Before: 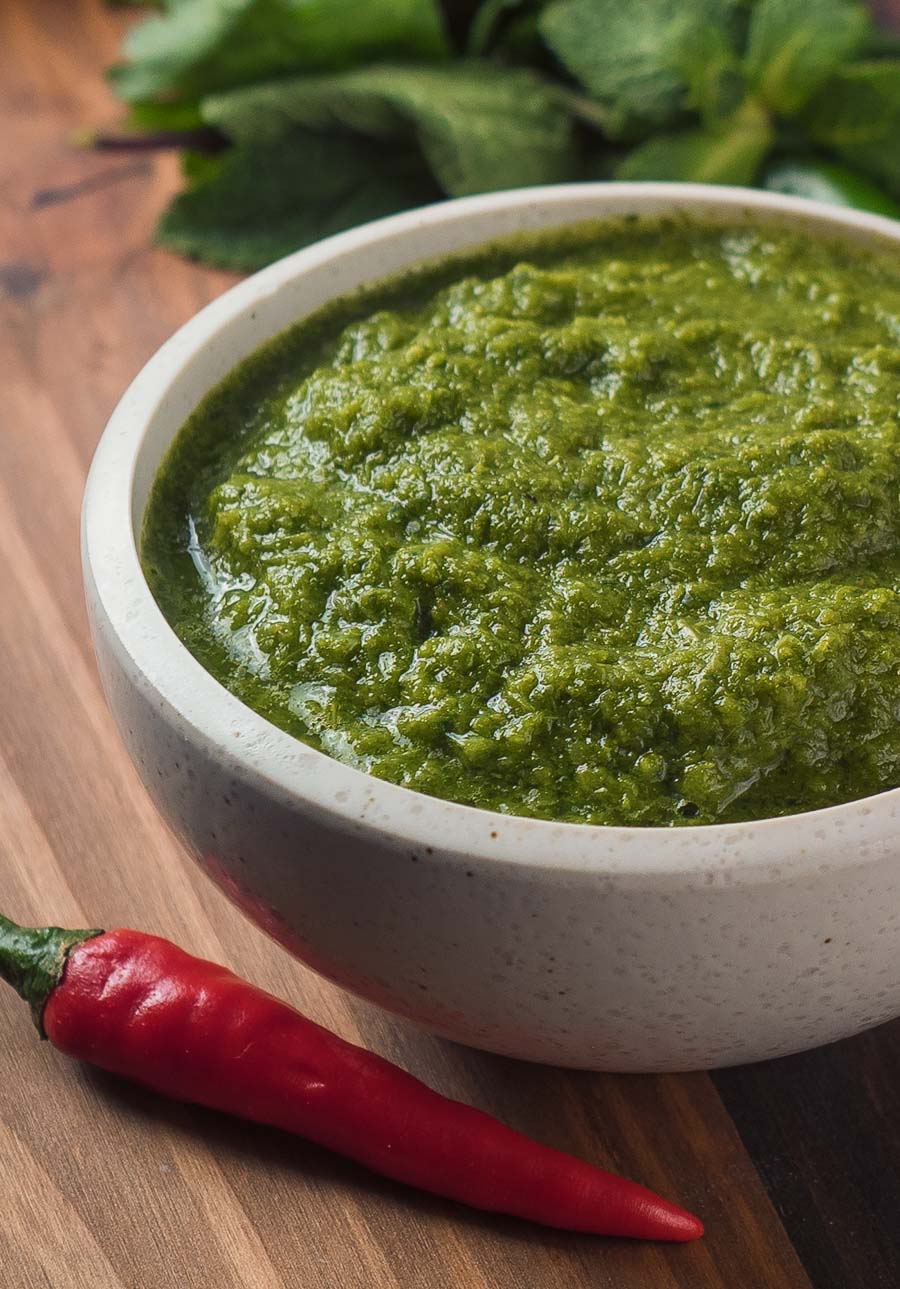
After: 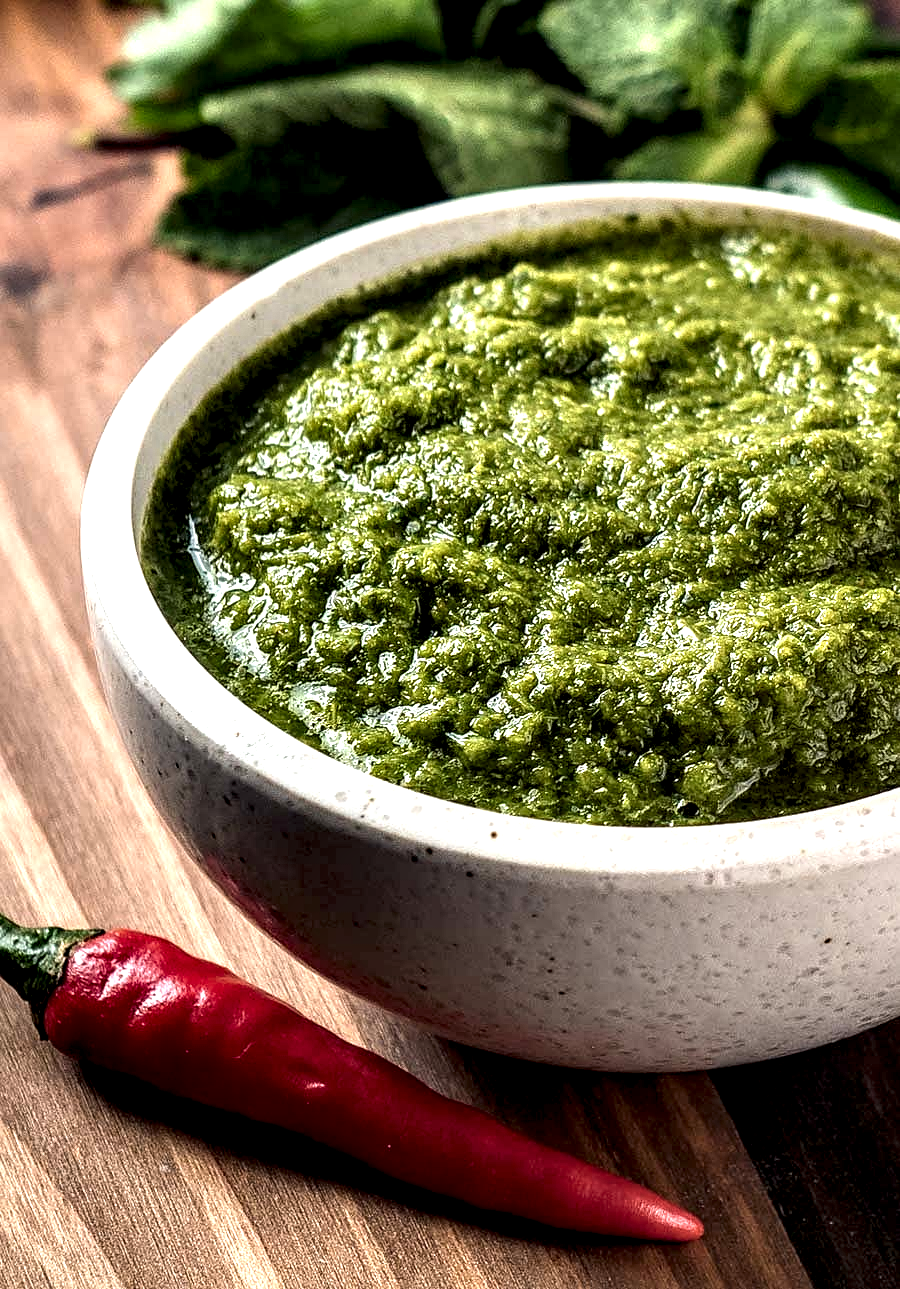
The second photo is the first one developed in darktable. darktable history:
sharpen: amount 0.2
exposure: exposure 0.64 EV, compensate highlight preservation false
local contrast: shadows 185%, detail 225%
